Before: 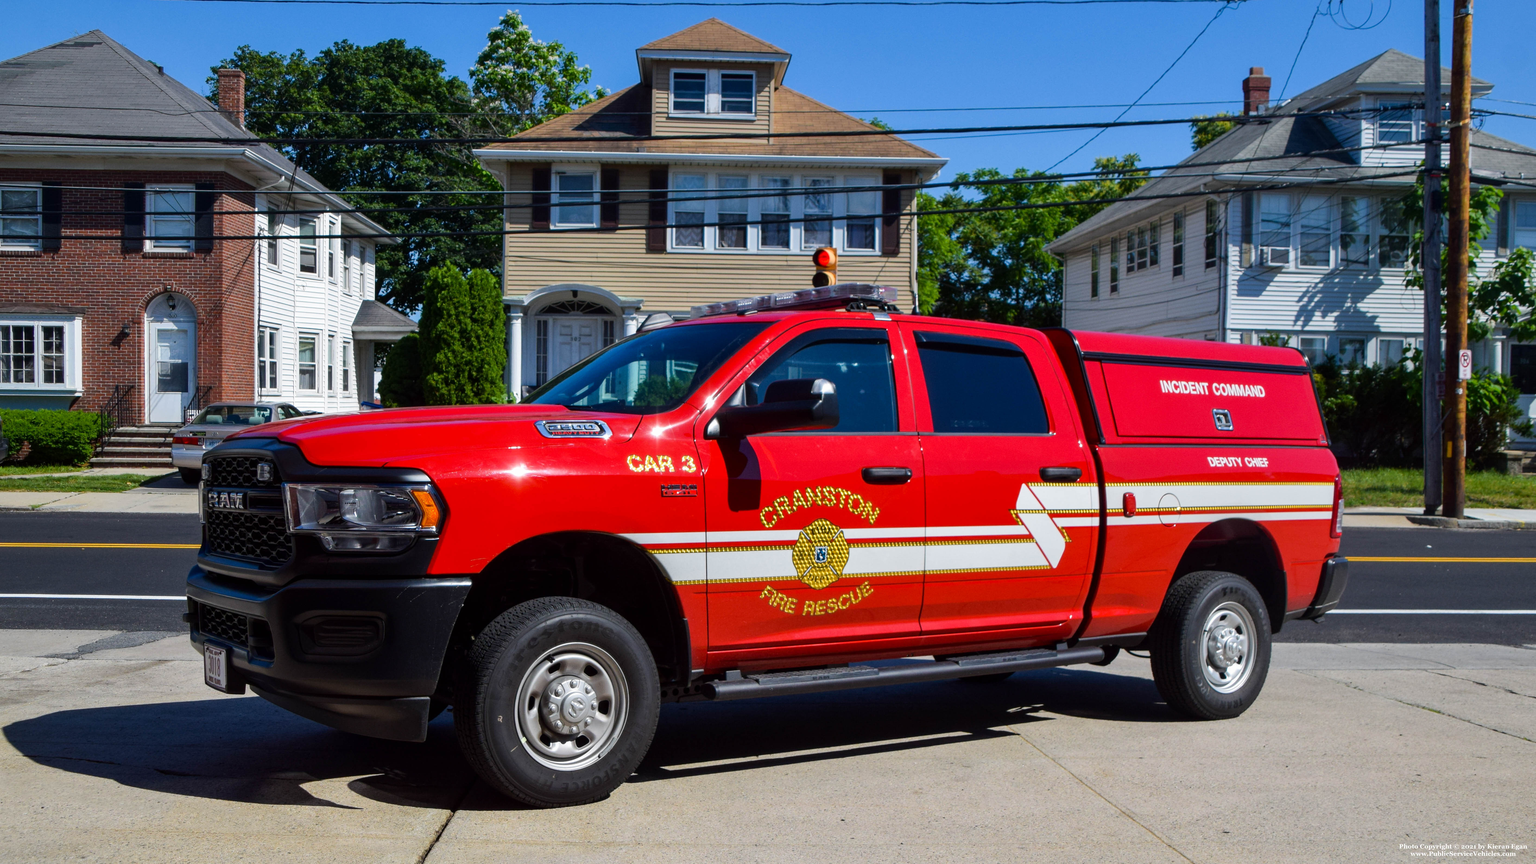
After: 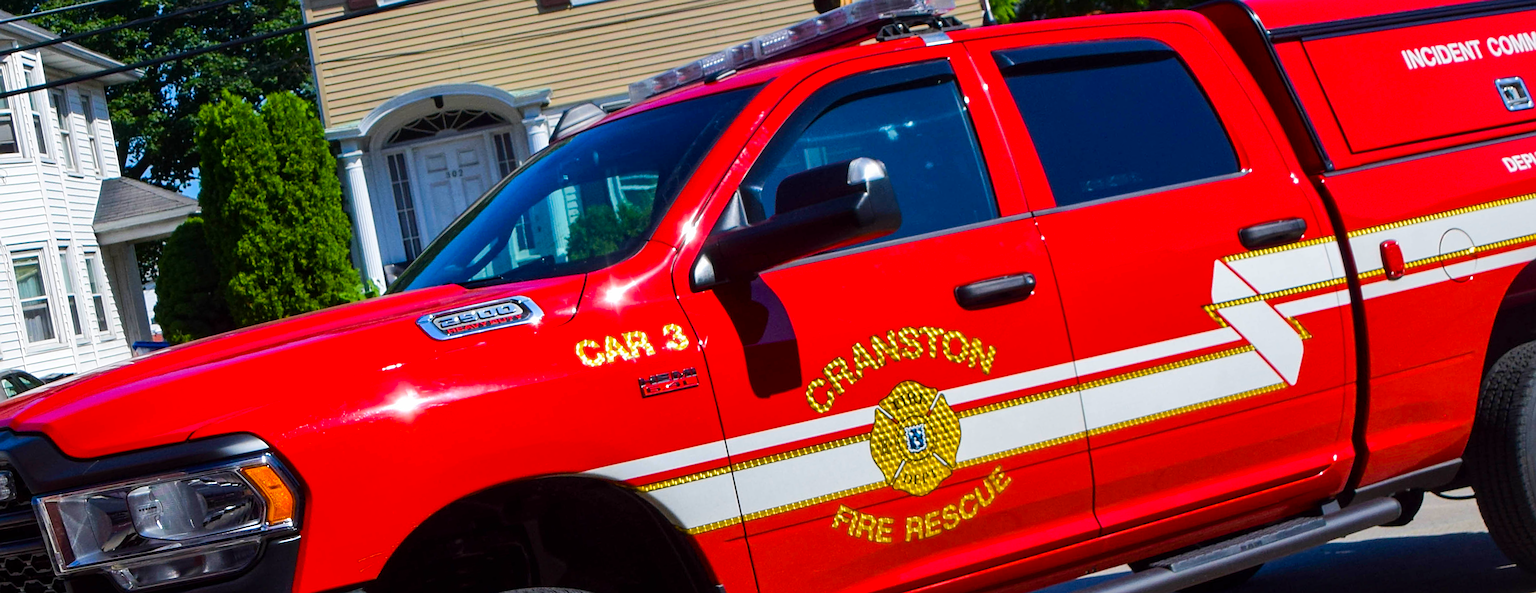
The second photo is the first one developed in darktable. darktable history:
crop and rotate: angle -3.37°, left 9.79%, top 20.73%, right 12.42%, bottom 11.82%
sharpen: on, module defaults
color balance rgb: perceptual saturation grading › global saturation 25%, perceptual brilliance grading › mid-tones 10%, perceptual brilliance grading › shadows 15%, global vibrance 20%
rotate and perspective: rotation -14.8°, crop left 0.1, crop right 0.903, crop top 0.25, crop bottom 0.748
